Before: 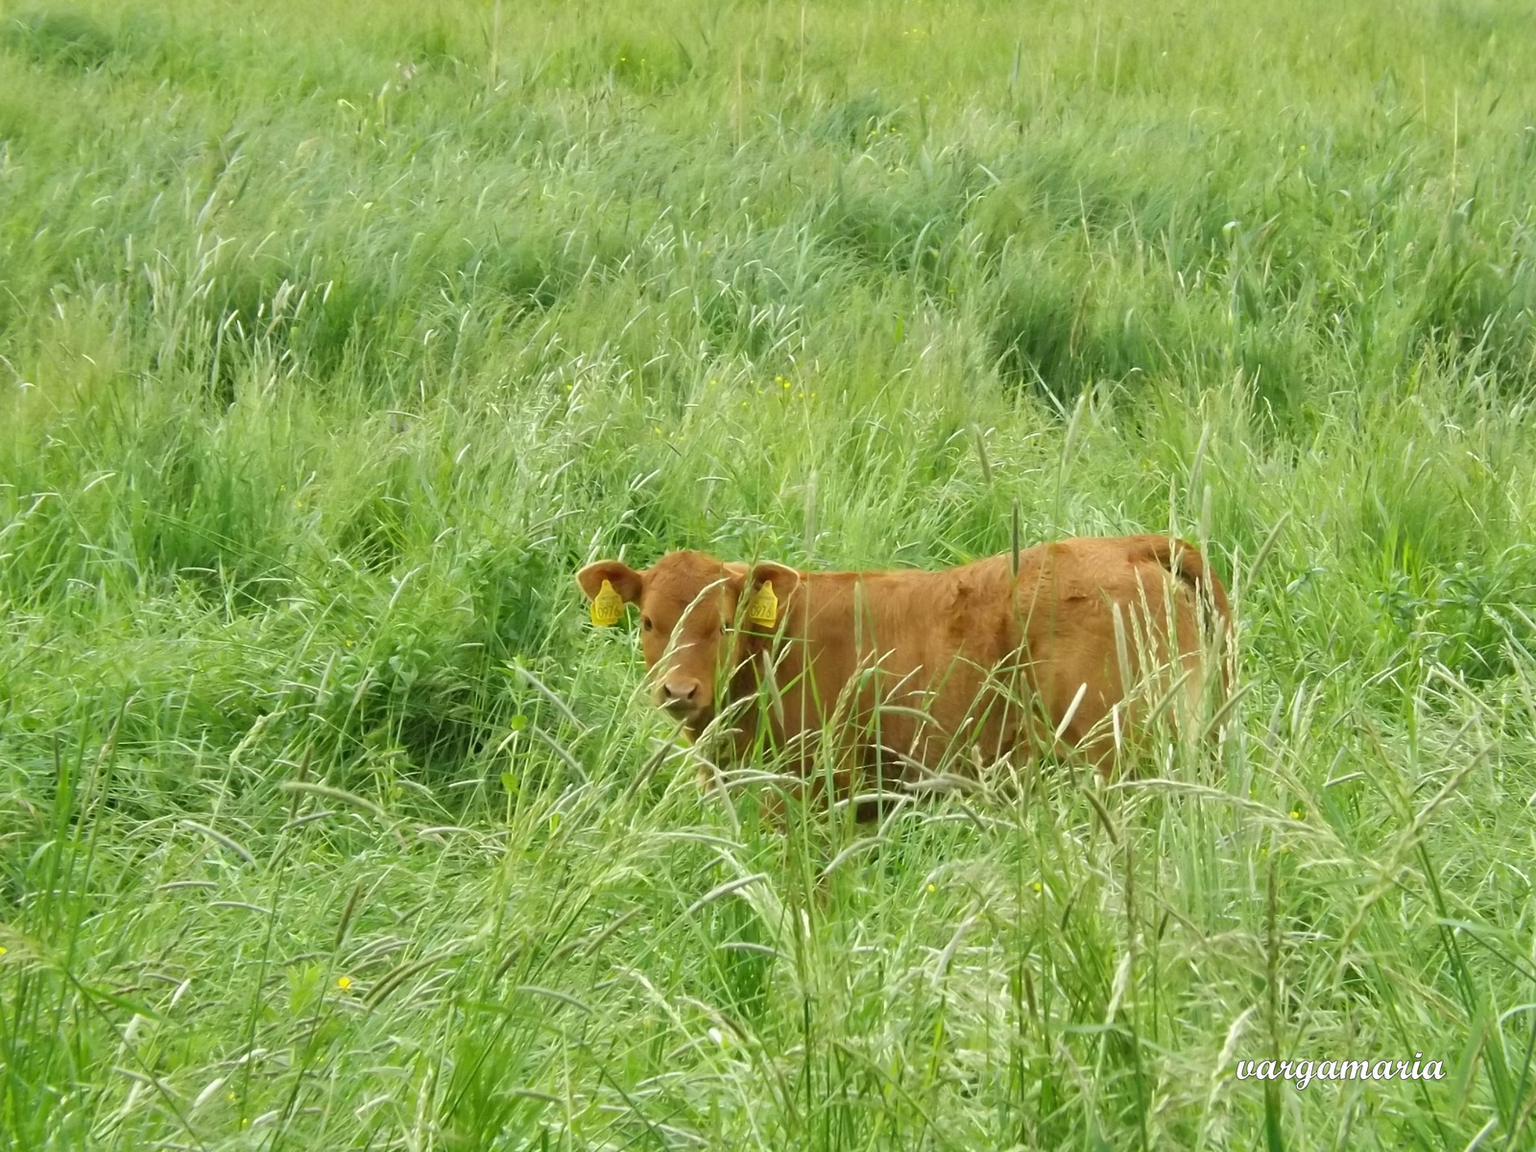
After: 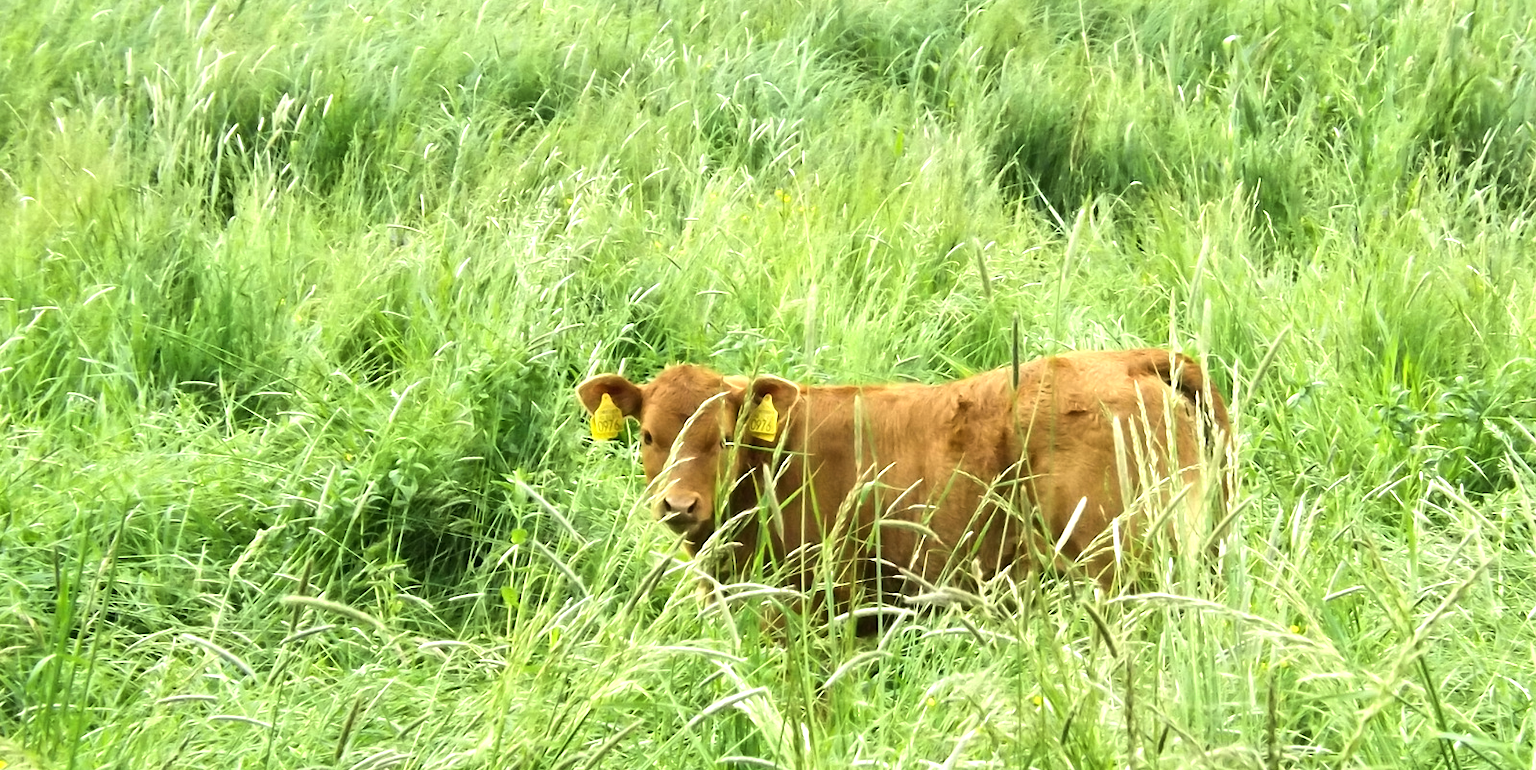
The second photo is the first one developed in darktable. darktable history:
crop: top 16.239%, bottom 16.775%
tone equalizer: -8 EV -1.11 EV, -7 EV -1.02 EV, -6 EV -0.835 EV, -5 EV -0.562 EV, -3 EV 0.596 EV, -2 EV 0.886 EV, -1 EV 0.994 EV, +0 EV 1.05 EV, edges refinement/feathering 500, mask exposure compensation -1.57 EV, preserve details no
